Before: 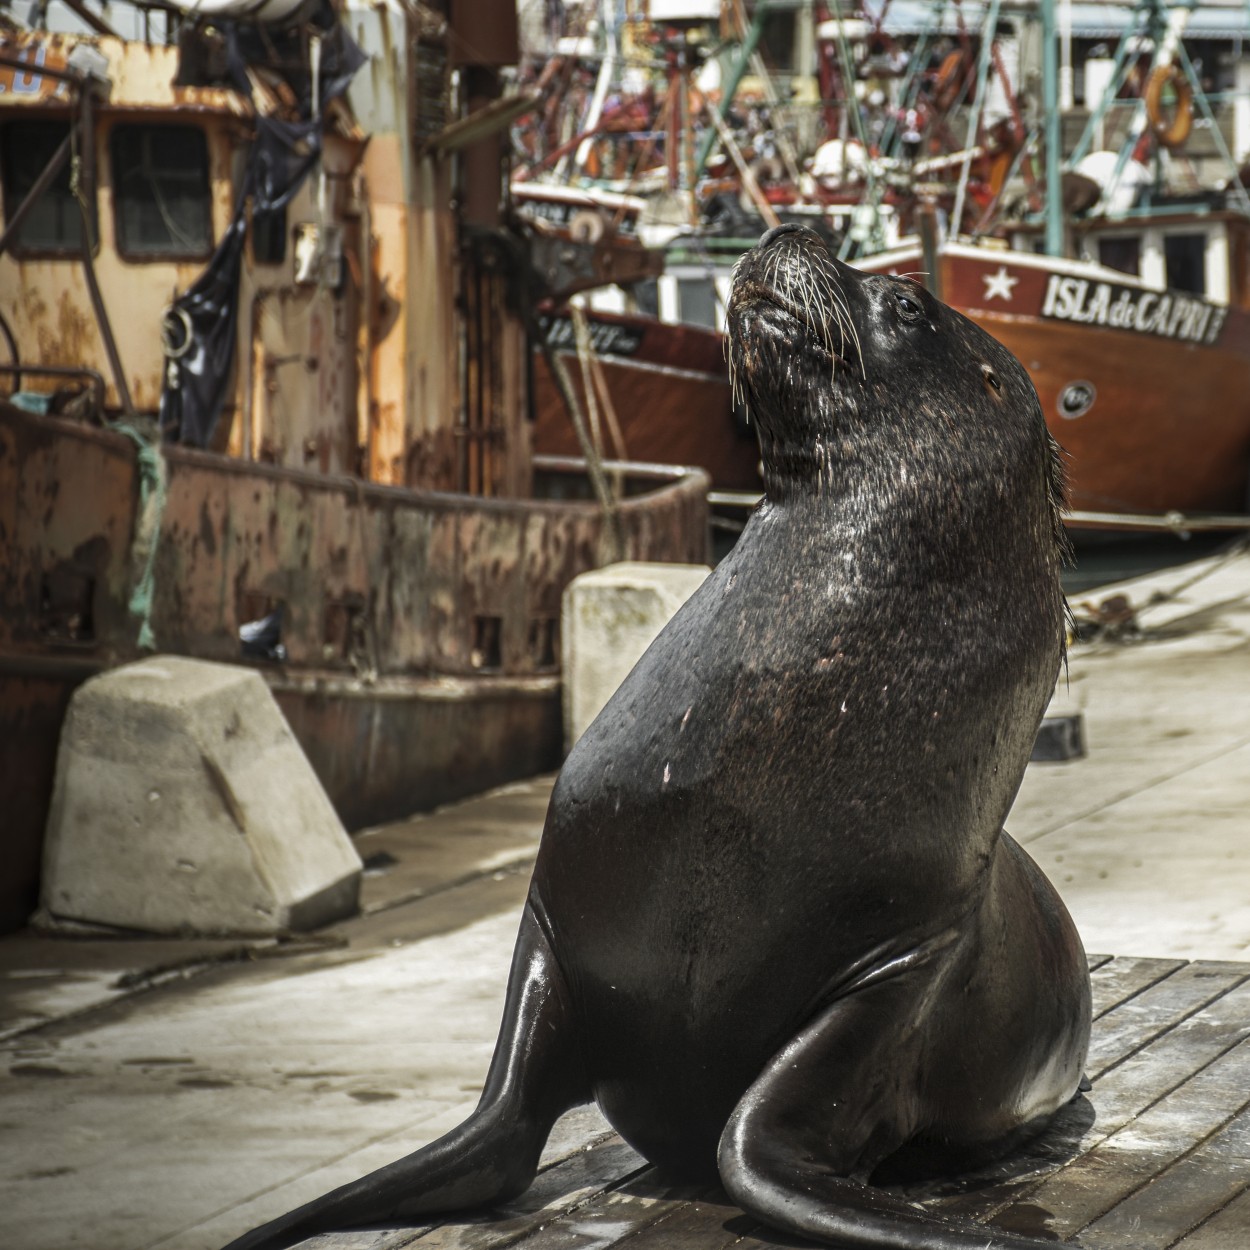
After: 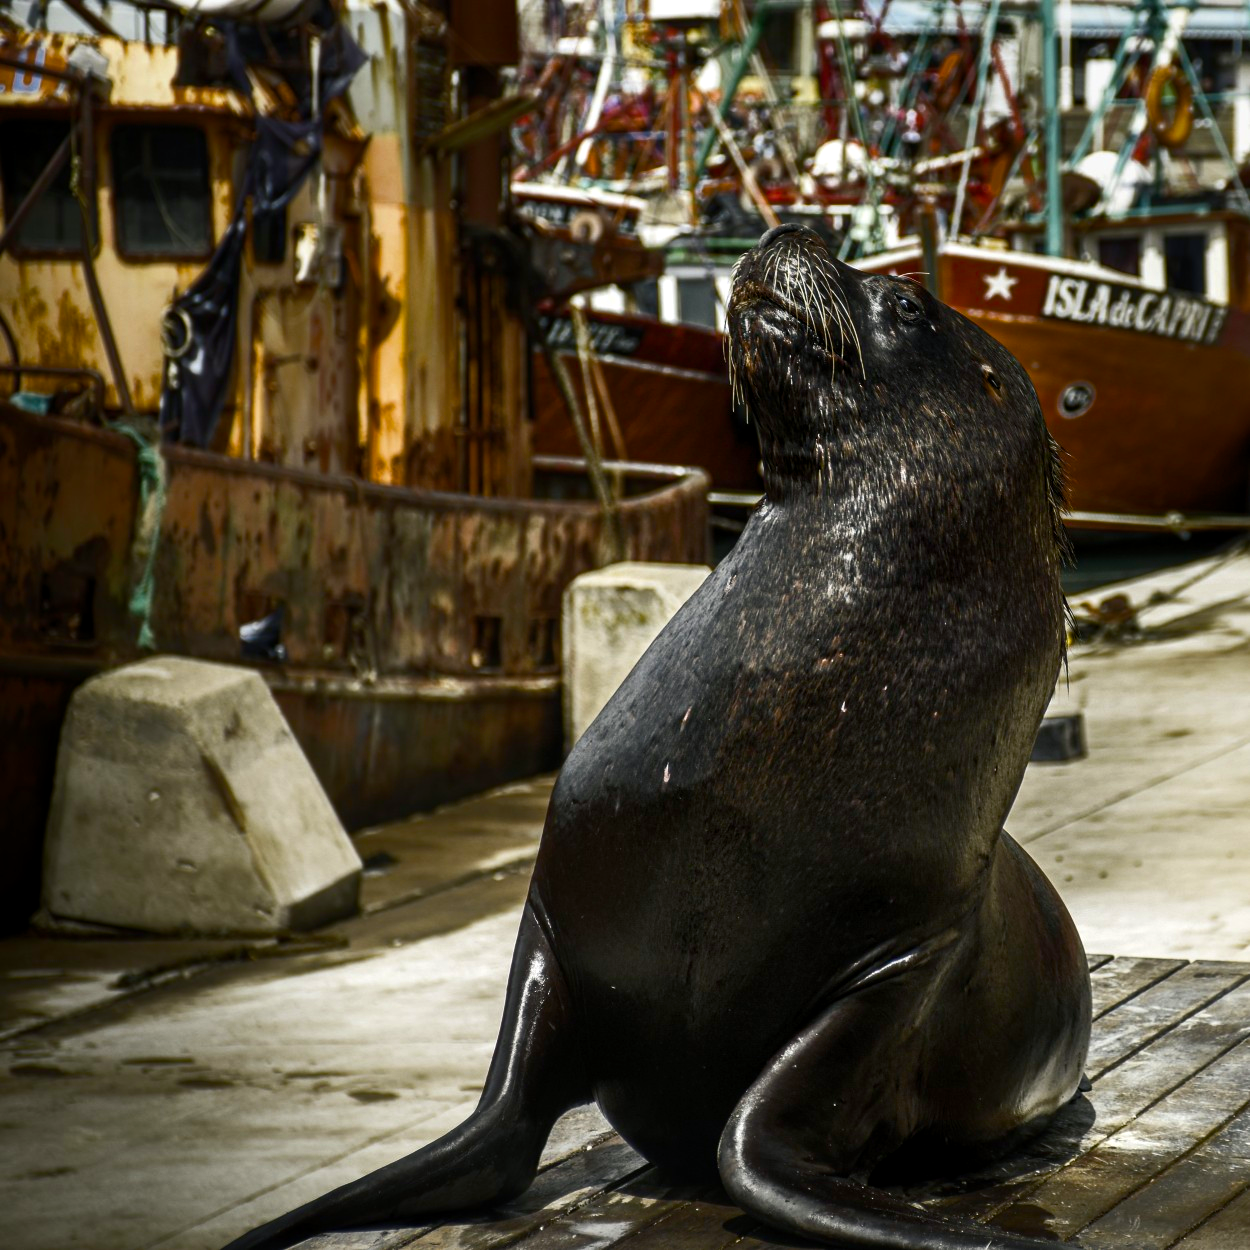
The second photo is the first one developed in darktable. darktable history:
color balance rgb: shadows lift › chroma 2.06%, shadows lift › hue 248.54°, global offset › luminance -0.477%, linear chroma grading › global chroma 33.409%, perceptual saturation grading › global saturation 0.934%, perceptual saturation grading › mid-tones 6.443%, perceptual saturation grading › shadows 71.809%, perceptual brilliance grading › highlights 3.95%, perceptual brilliance grading › mid-tones -17.273%, perceptual brilliance grading › shadows -40.673%
